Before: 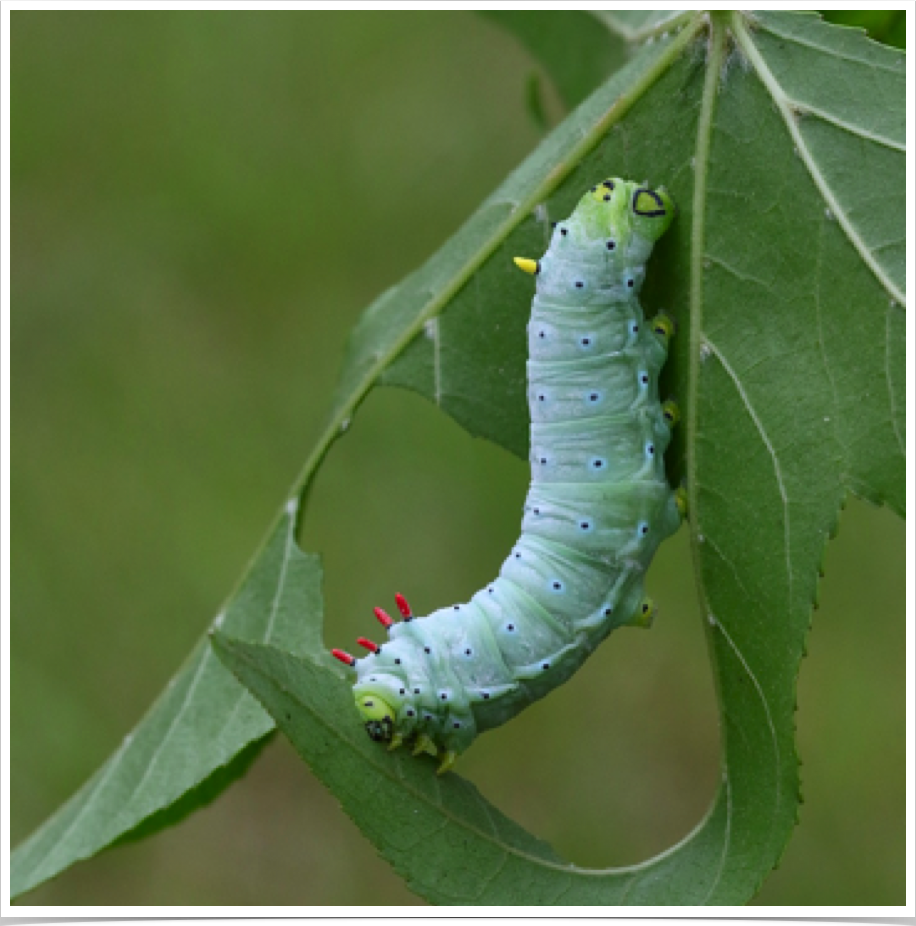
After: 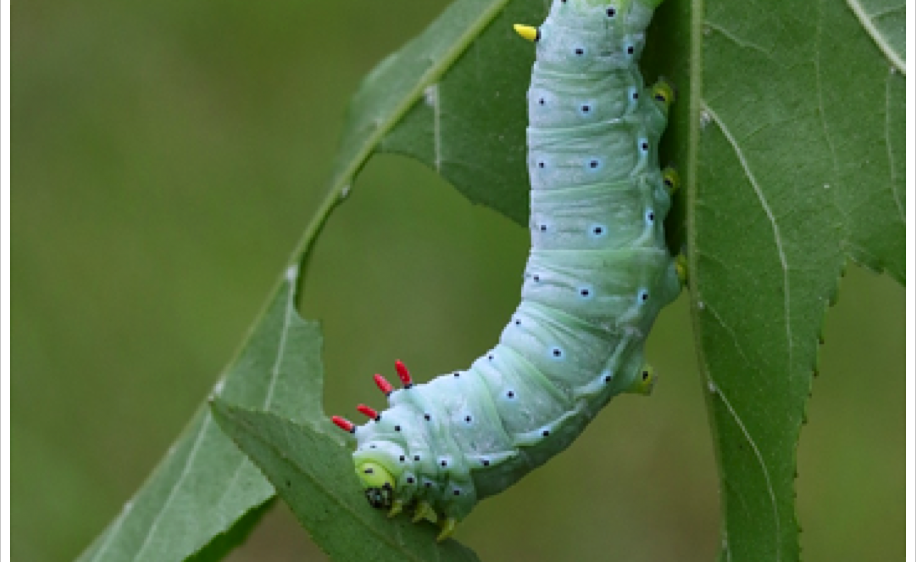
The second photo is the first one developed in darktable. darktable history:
sharpen: amount 0.2
crop and rotate: top 25.357%, bottom 13.942%
